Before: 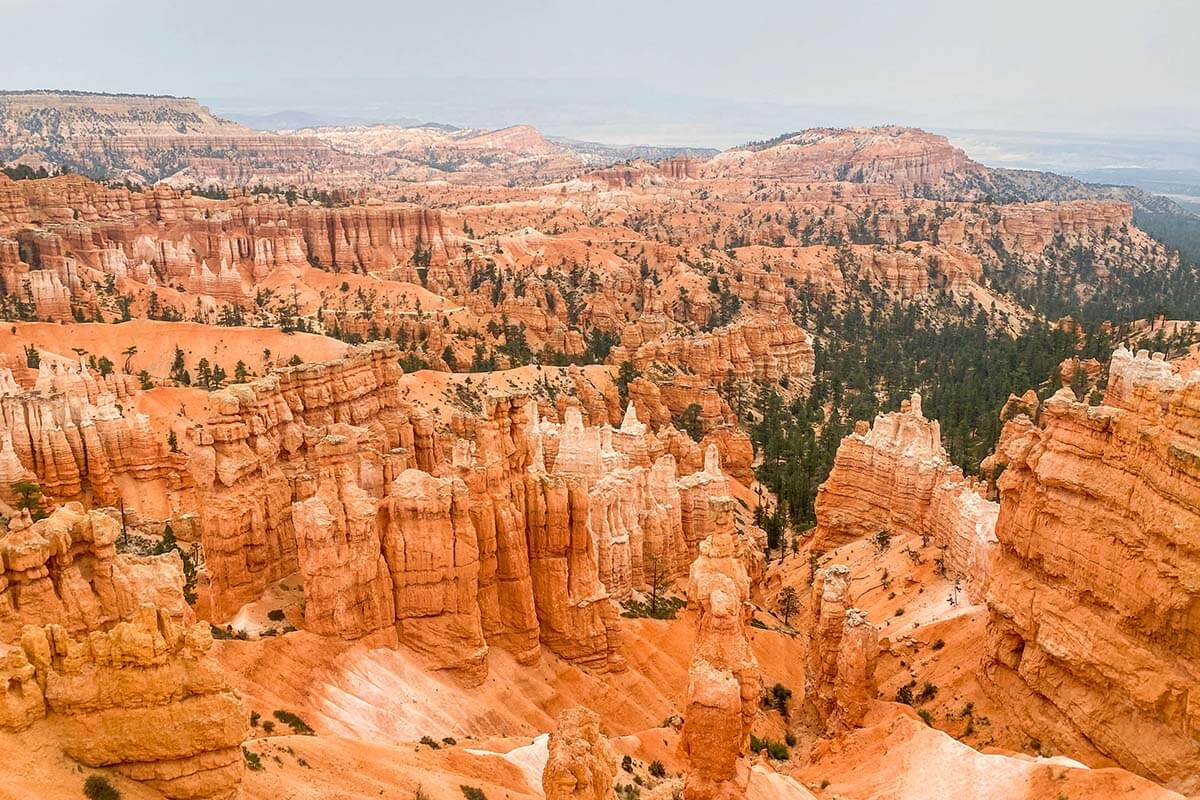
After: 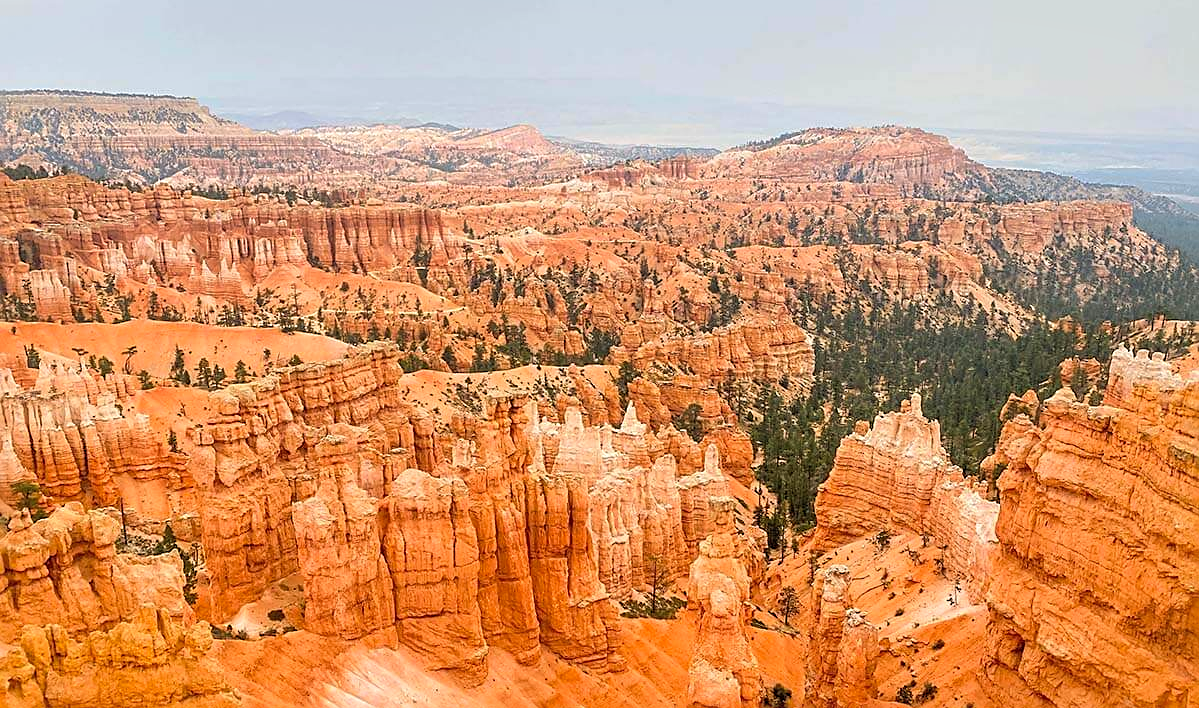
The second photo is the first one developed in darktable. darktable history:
sharpen: on, module defaults
shadows and highlights: on, module defaults
crop and rotate: top 0%, bottom 11.49%
tone curve: curves: ch0 [(0, 0) (0.004, 0.001) (0.133, 0.112) (0.325, 0.362) (0.832, 0.893) (1, 1)], color space Lab, linked channels, preserve colors none
